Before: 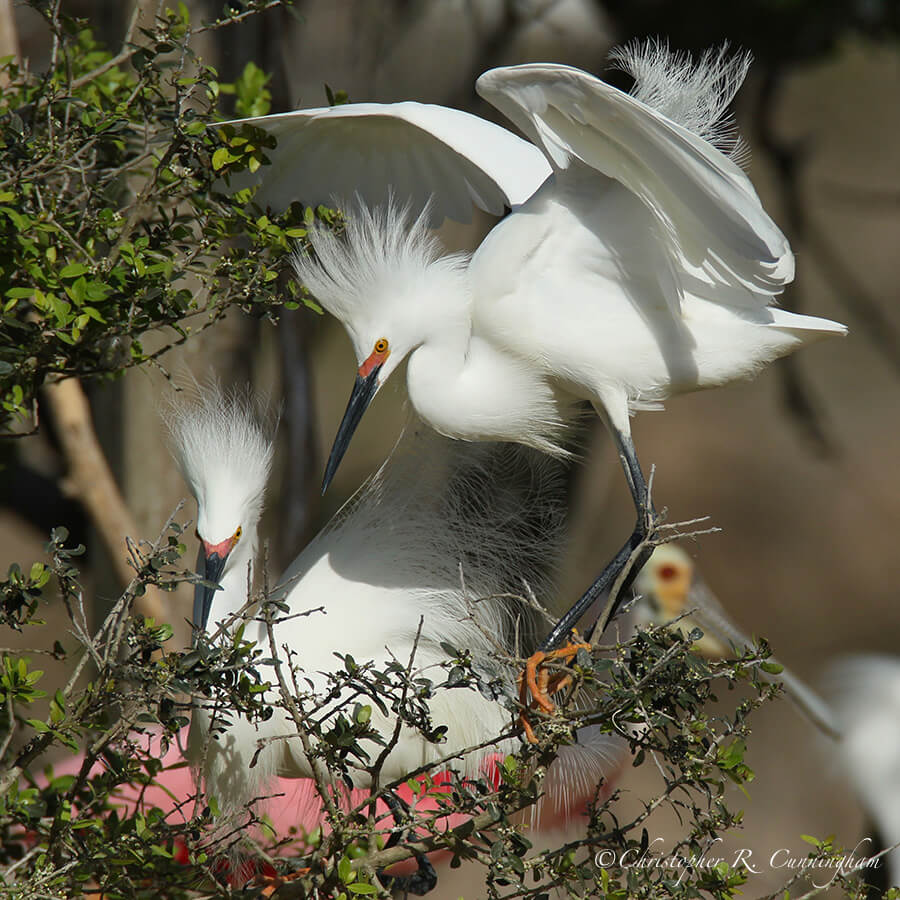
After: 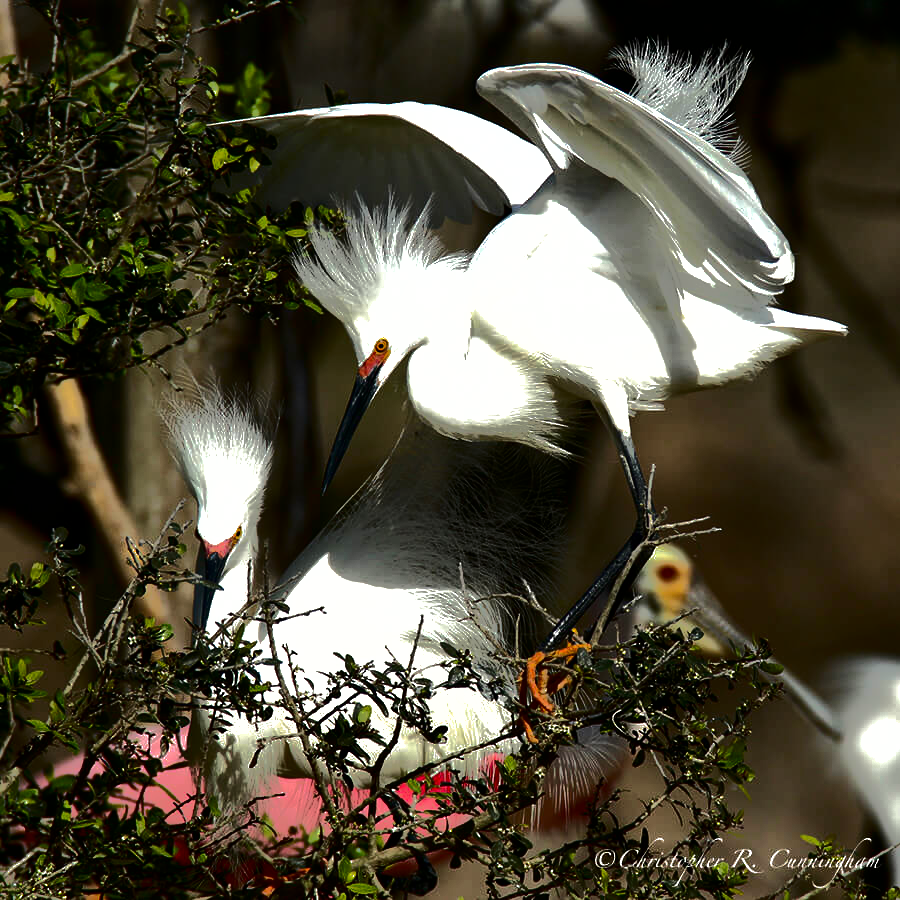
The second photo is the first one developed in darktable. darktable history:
contrast brightness saturation: contrast 0.1, brightness -0.26, saturation 0.14
tone equalizer: -8 EV -1.08 EV, -7 EV -1.01 EV, -6 EV -0.867 EV, -5 EV -0.578 EV, -3 EV 0.578 EV, -2 EV 0.867 EV, -1 EV 1.01 EV, +0 EV 1.08 EV, edges refinement/feathering 500, mask exposure compensation -1.57 EV, preserve details no
shadows and highlights: shadows -19.91, highlights -73.15
